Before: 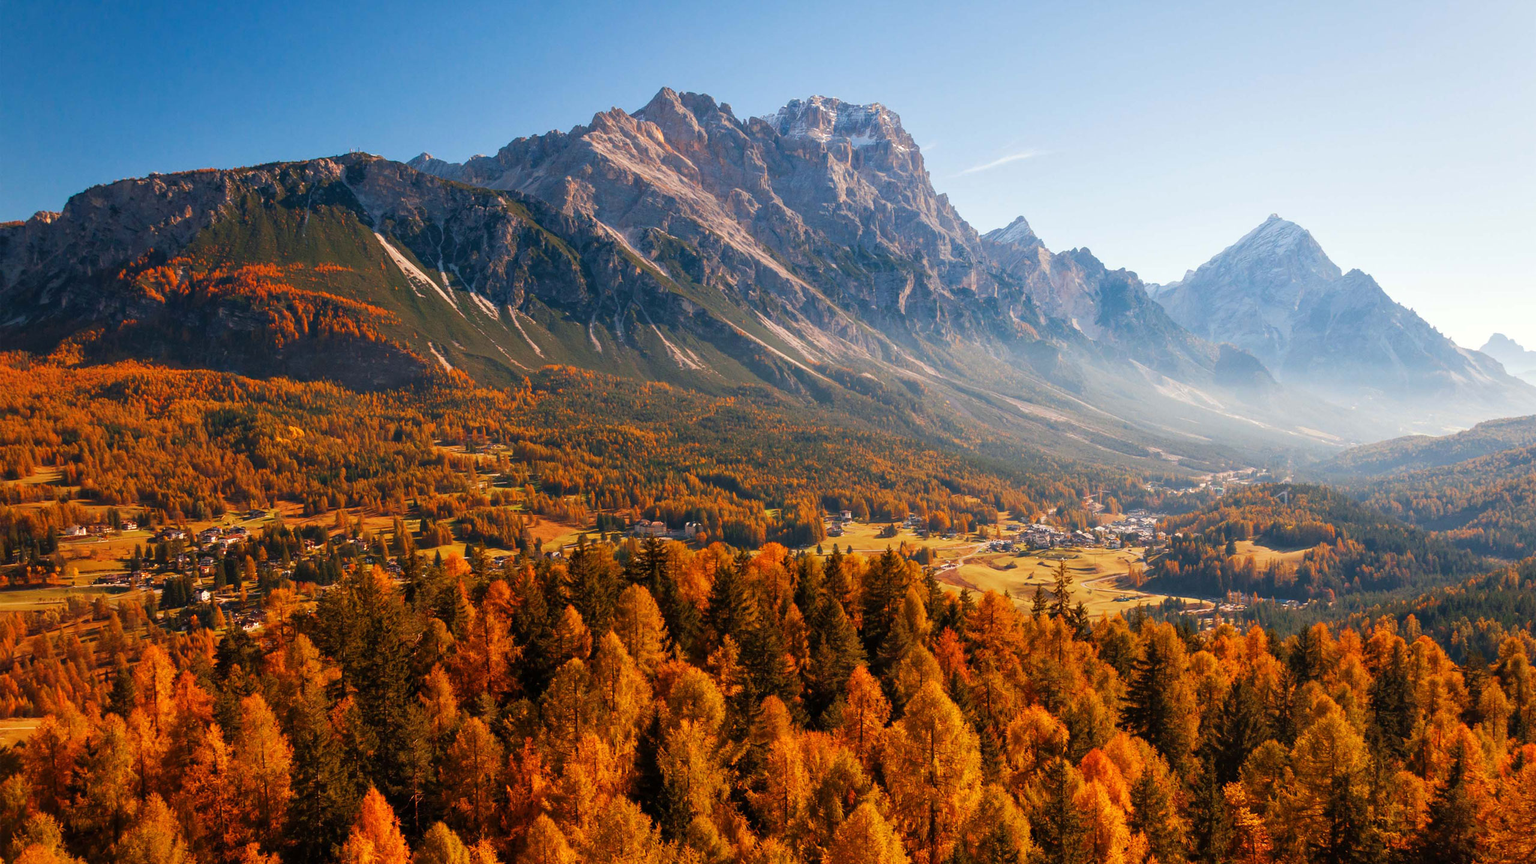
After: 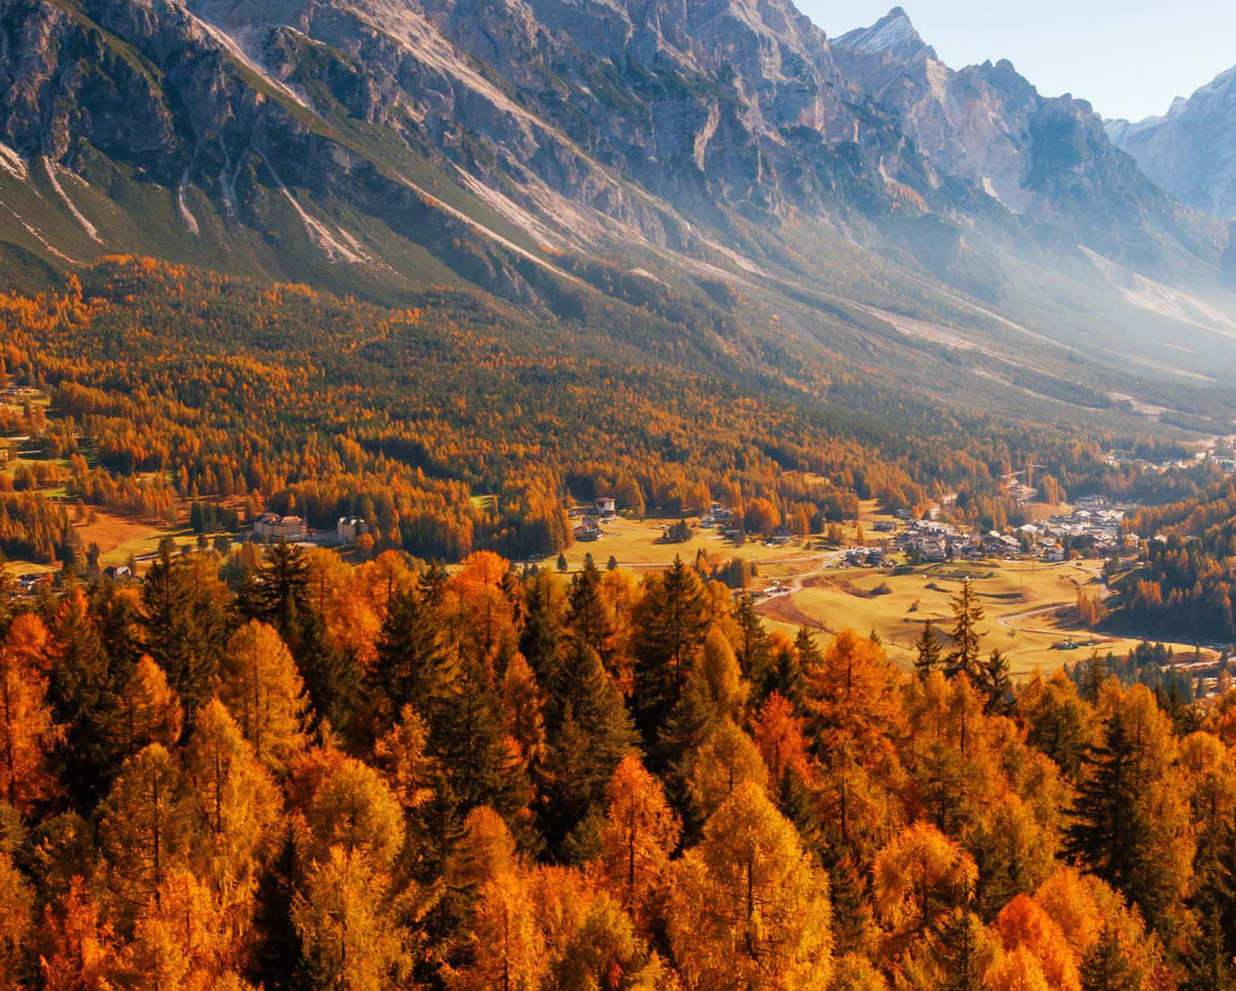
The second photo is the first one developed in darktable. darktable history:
crop: left 31.414%, top 24.55%, right 20.284%, bottom 6.569%
